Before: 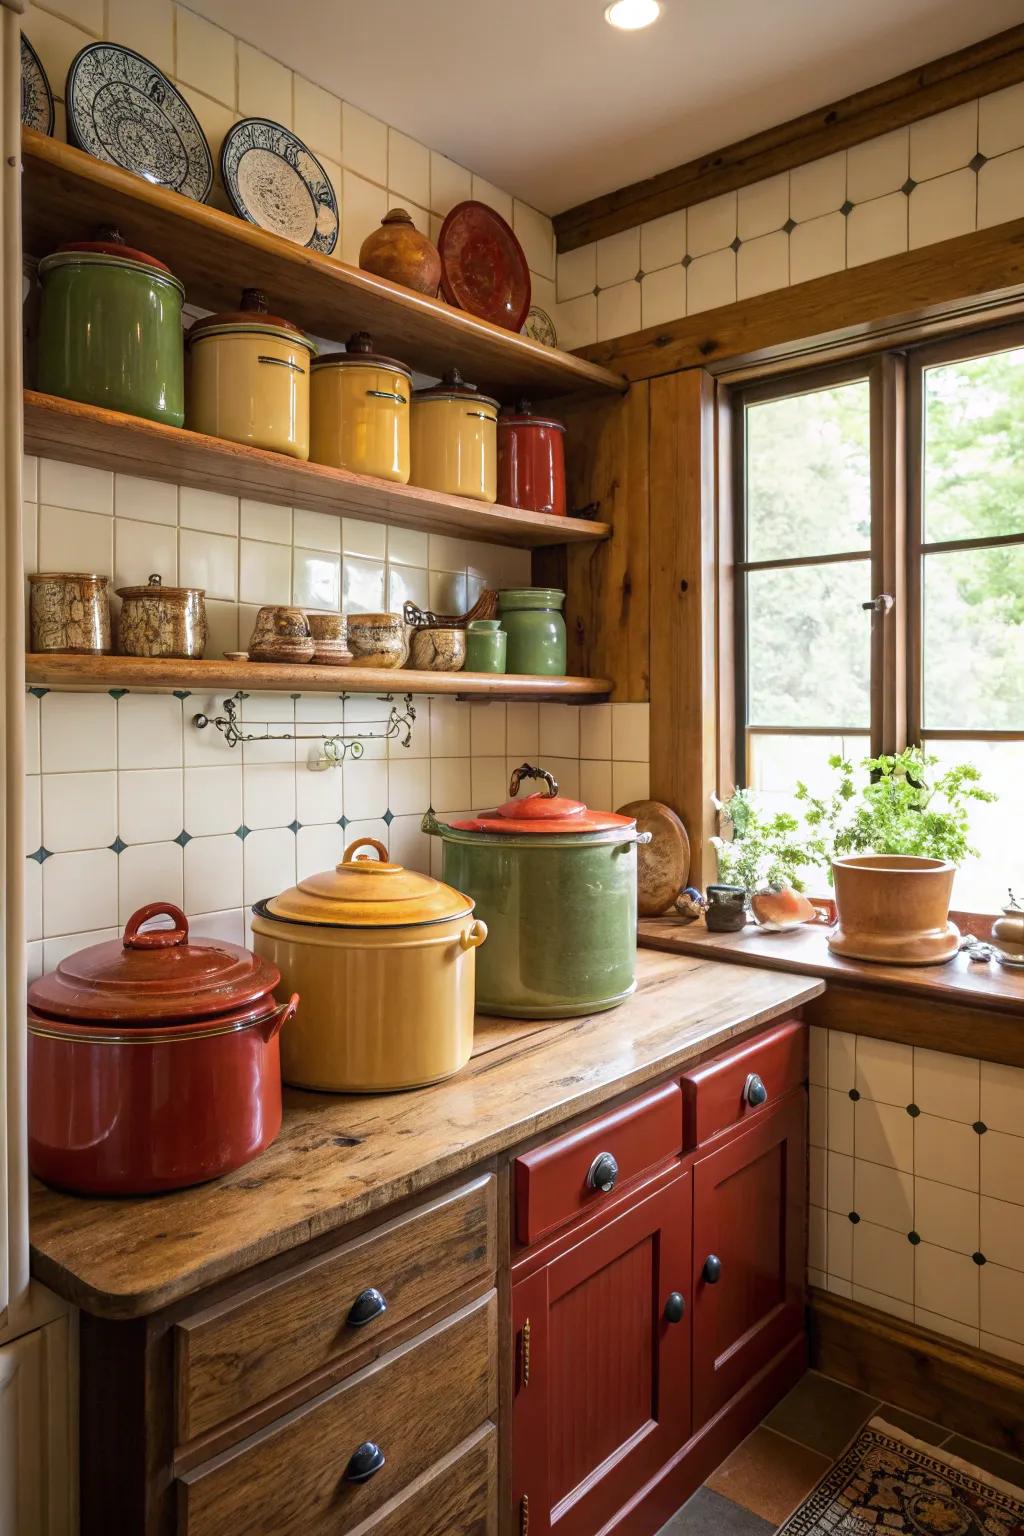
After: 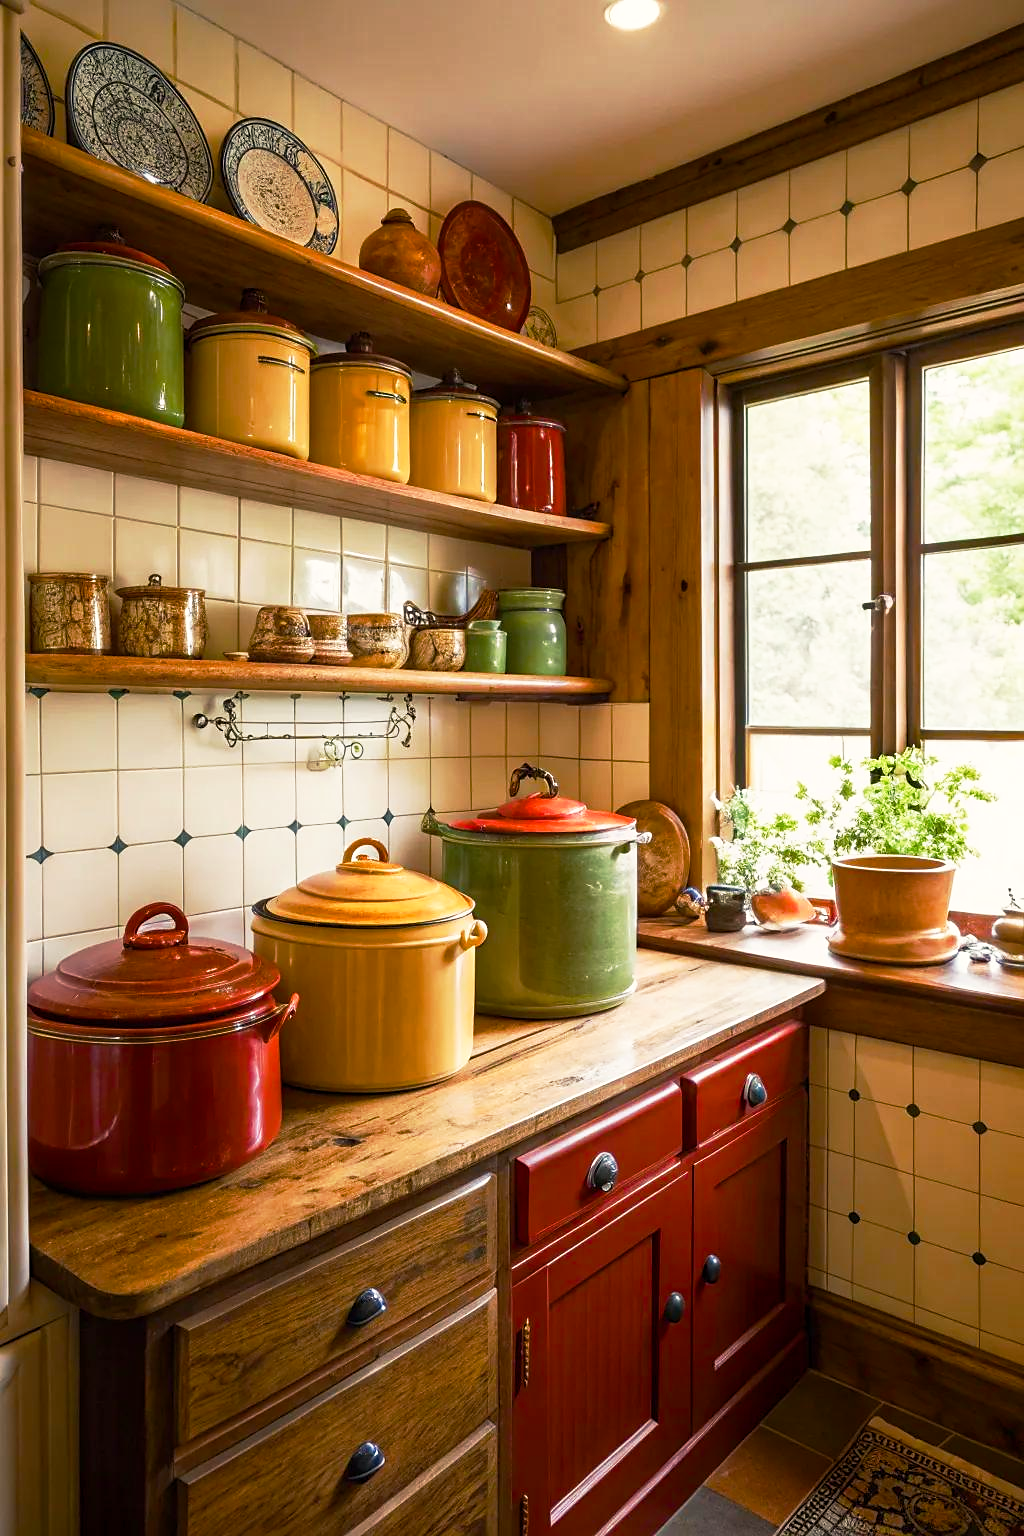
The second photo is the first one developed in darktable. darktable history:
color balance rgb: highlights gain › chroma 3.011%, highlights gain › hue 76.26°, perceptual saturation grading › global saturation 0.936%, perceptual saturation grading › highlights -17.24%, perceptual saturation grading › mid-tones 32.411%, perceptual saturation grading › shadows 50.517%
sharpen: radius 1.496, amount 0.39, threshold 1.372
base curve: curves: ch0 [(0, 0) (0.257, 0.25) (0.482, 0.586) (0.757, 0.871) (1, 1)], preserve colors none
